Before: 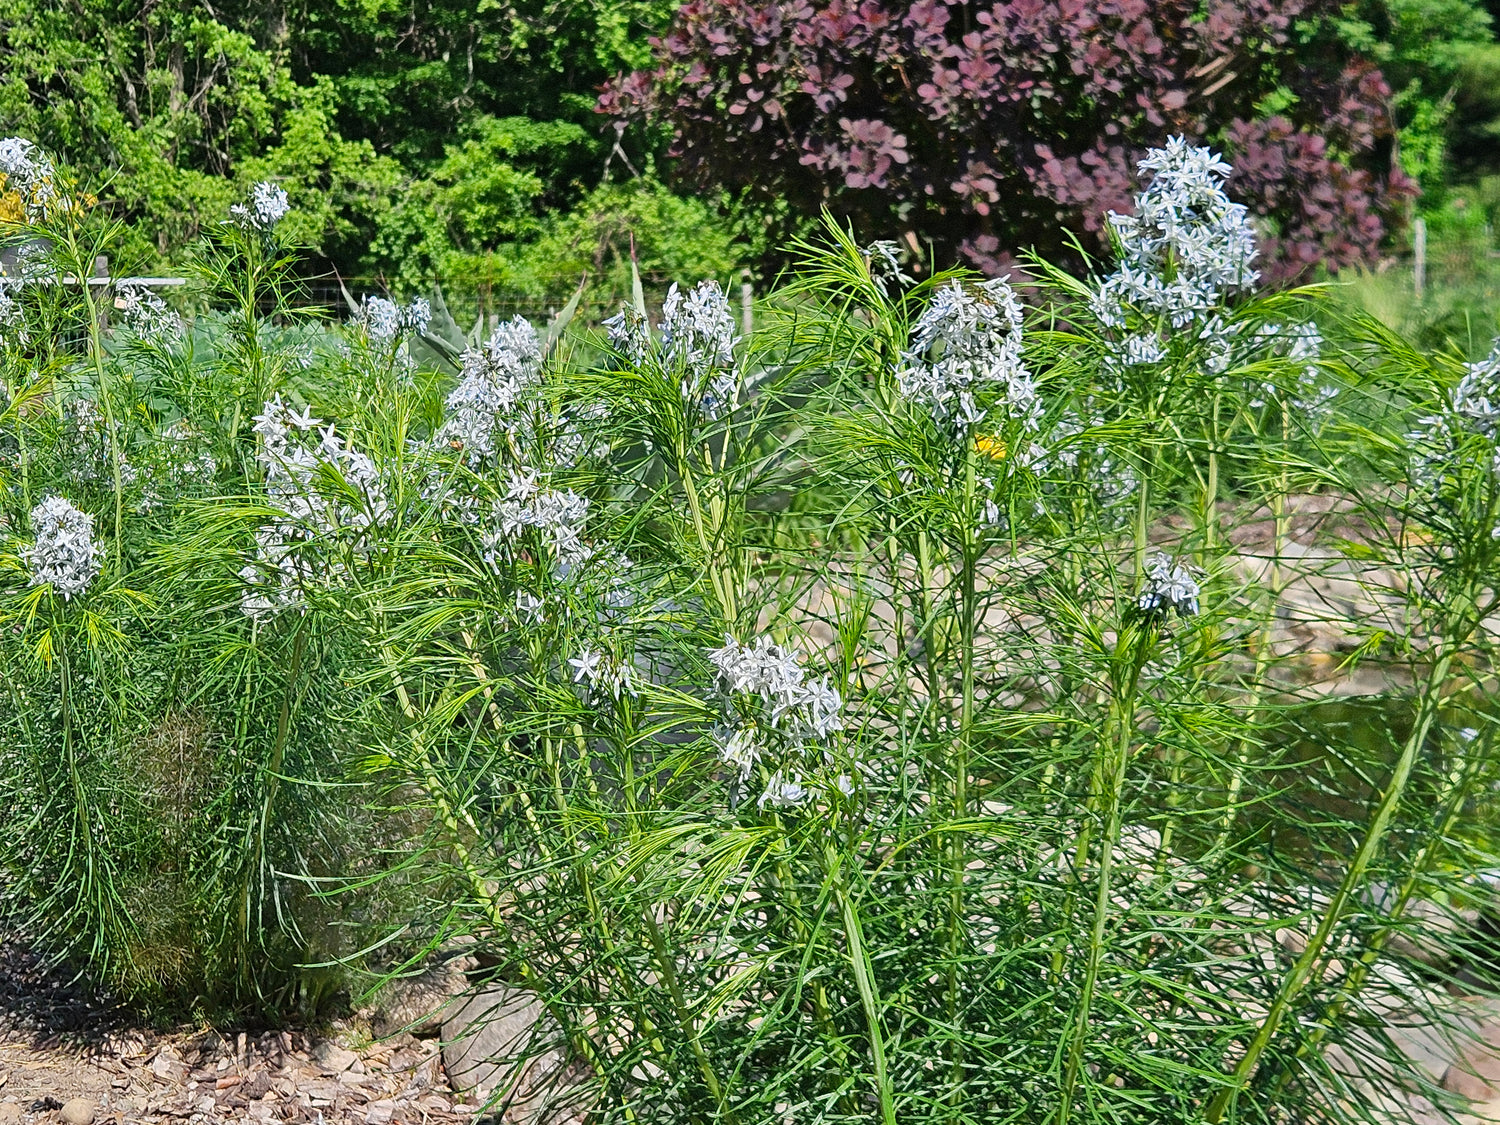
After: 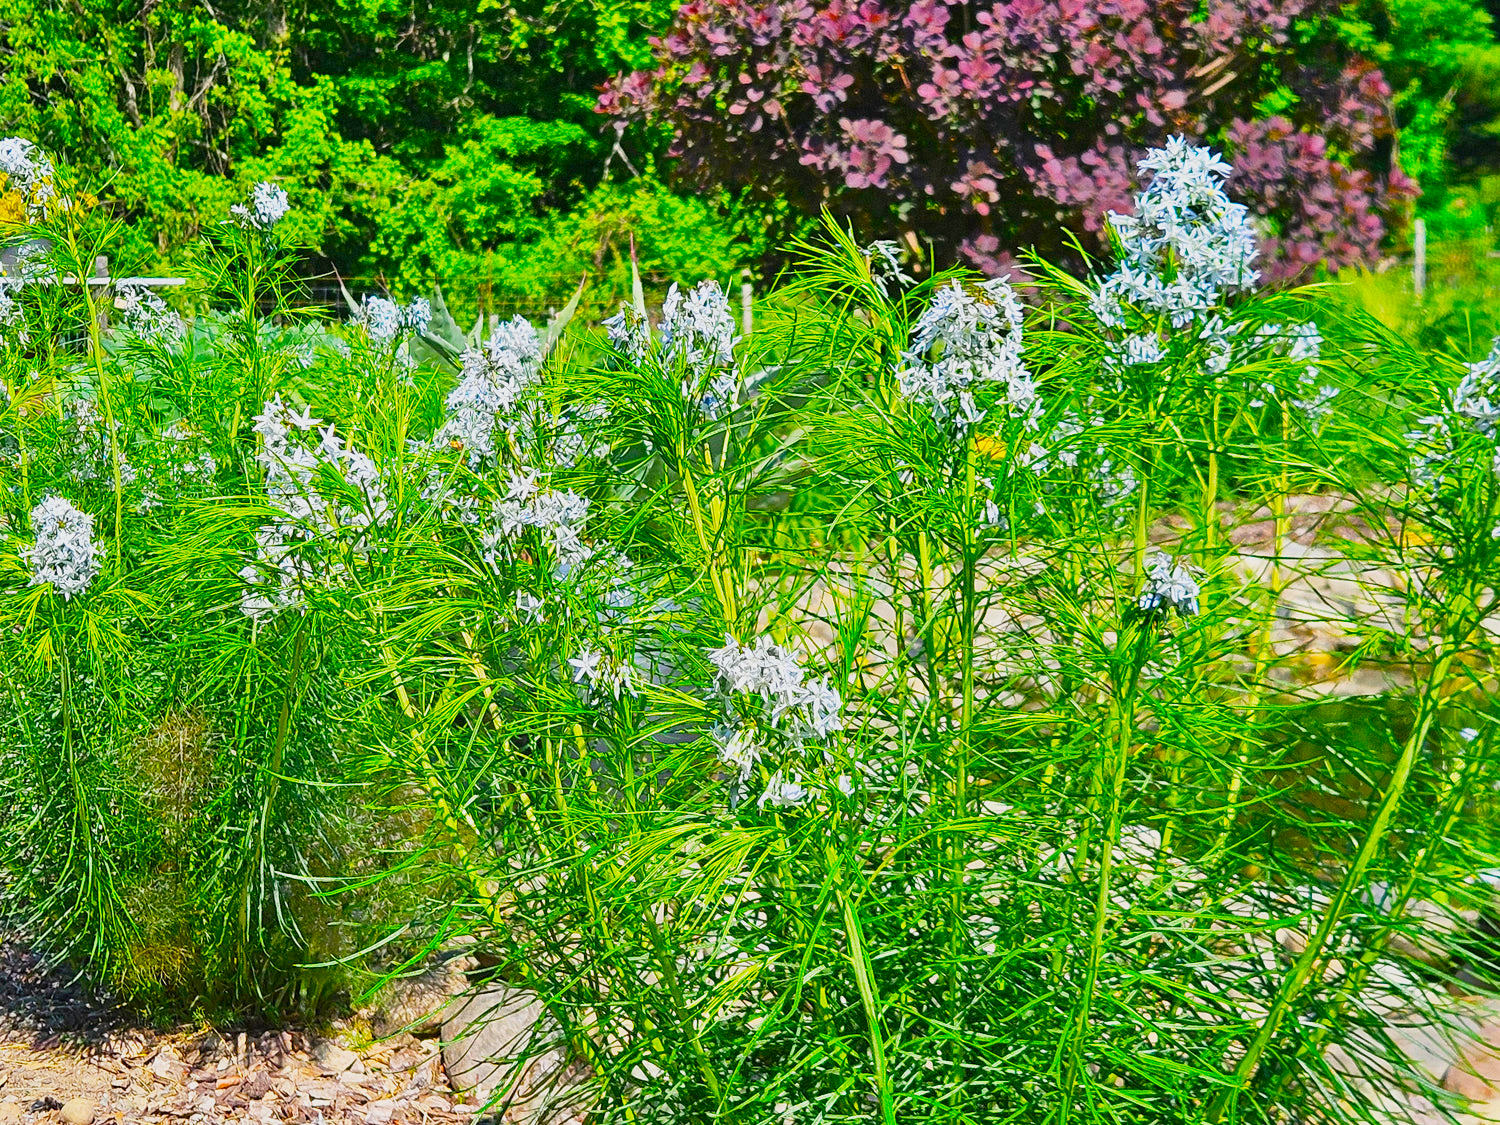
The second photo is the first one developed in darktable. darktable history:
color balance: input saturation 134.34%, contrast -10.04%, contrast fulcrum 19.67%, output saturation 133.51%
base curve: curves: ch0 [(0, 0) (0.088, 0.125) (0.176, 0.251) (0.354, 0.501) (0.613, 0.749) (1, 0.877)], preserve colors none
